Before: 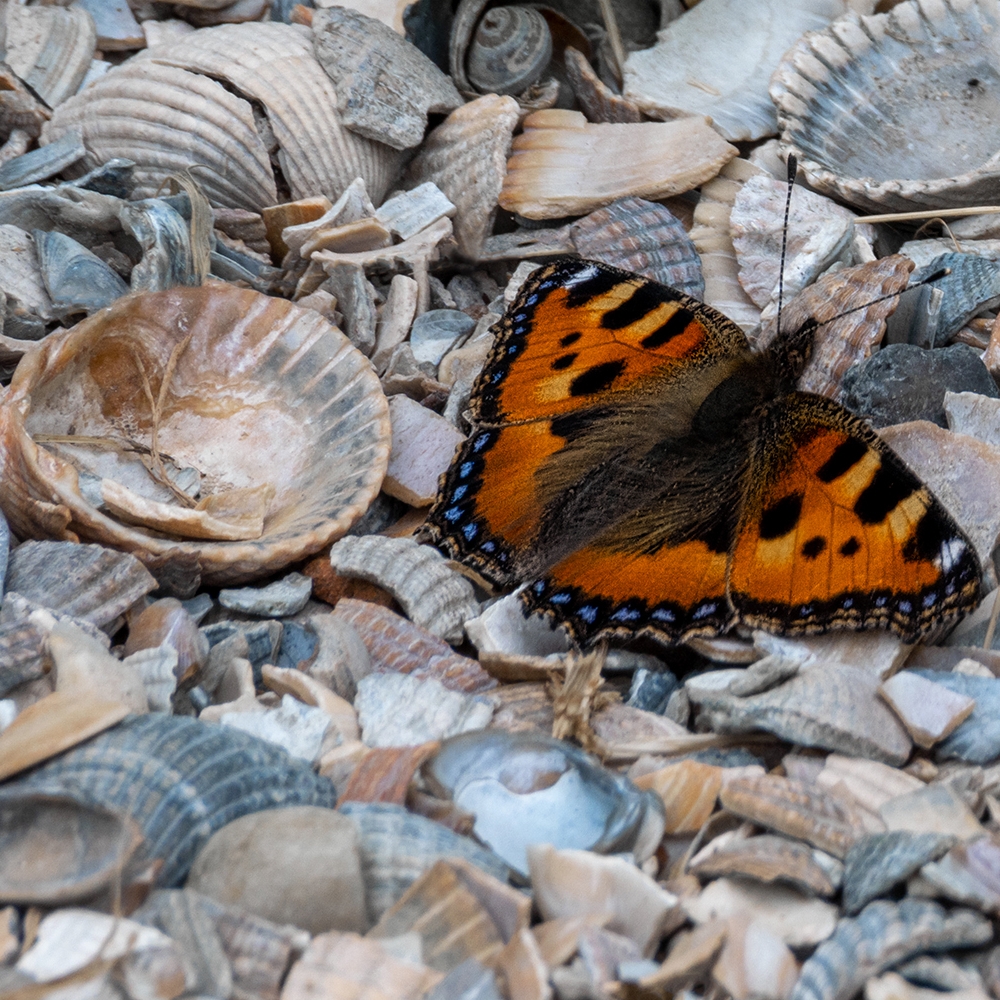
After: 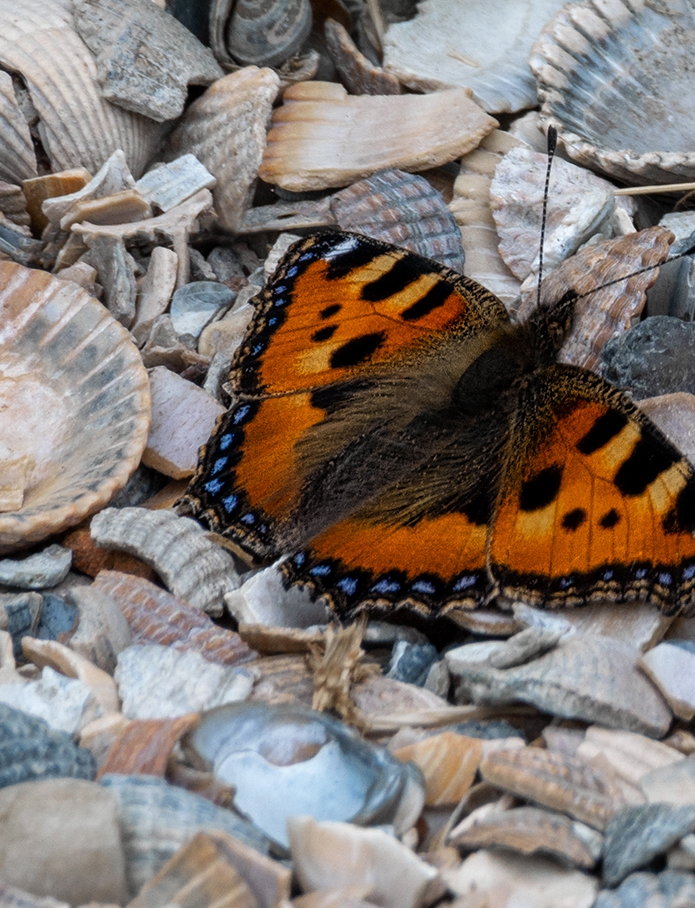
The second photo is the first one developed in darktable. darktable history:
crop and rotate: left 24.034%, top 2.838%, right 6.406%, bottom 6.299%
tone equalizer: on, module defaults
